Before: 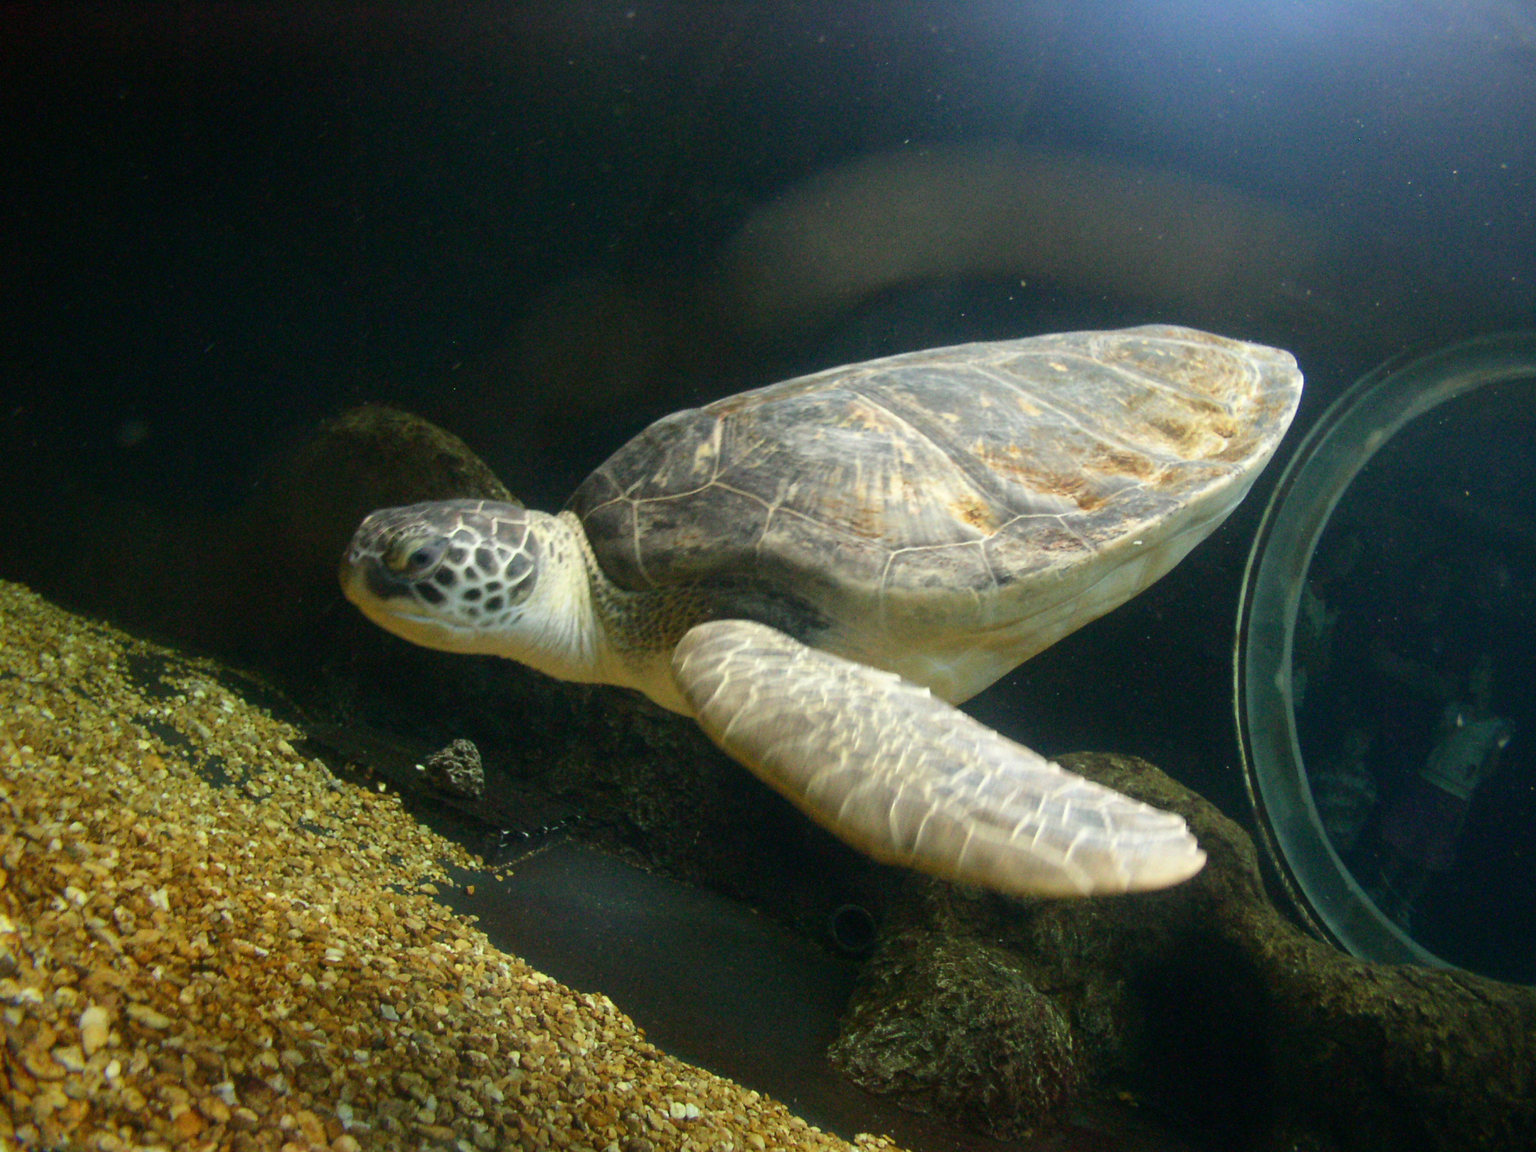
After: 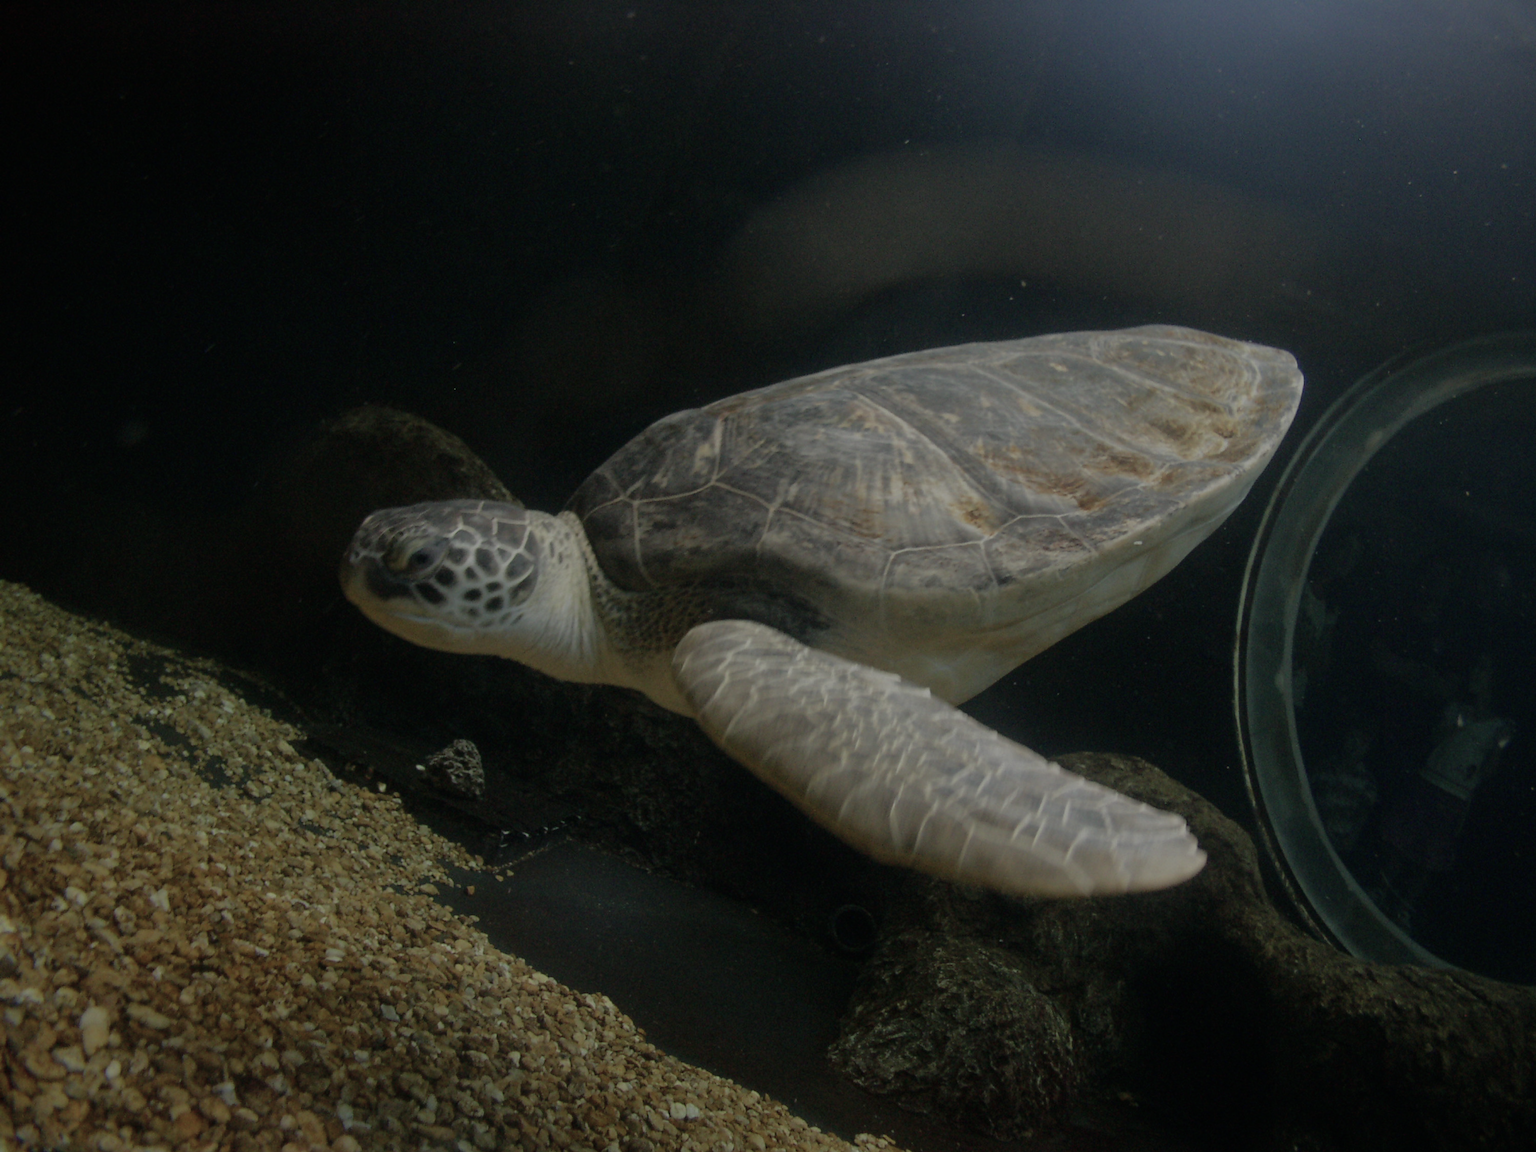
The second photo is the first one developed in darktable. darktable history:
base curve: curves: ch0 [(0, 0) (0.841, 0.609) (1, 1)]
exposure: black level correction 0, exposure -0.695 EV, compensate highlight preservation false
color correction: highlights b* 0.022, saturation 0.62
color balance rgb: power › luminance -3.522%, power › hue 140.92°, highlights gain › chroma 0.125%, highlights gain › hue 331.1°, perceptual saturation grading › global saturation 0.885%
